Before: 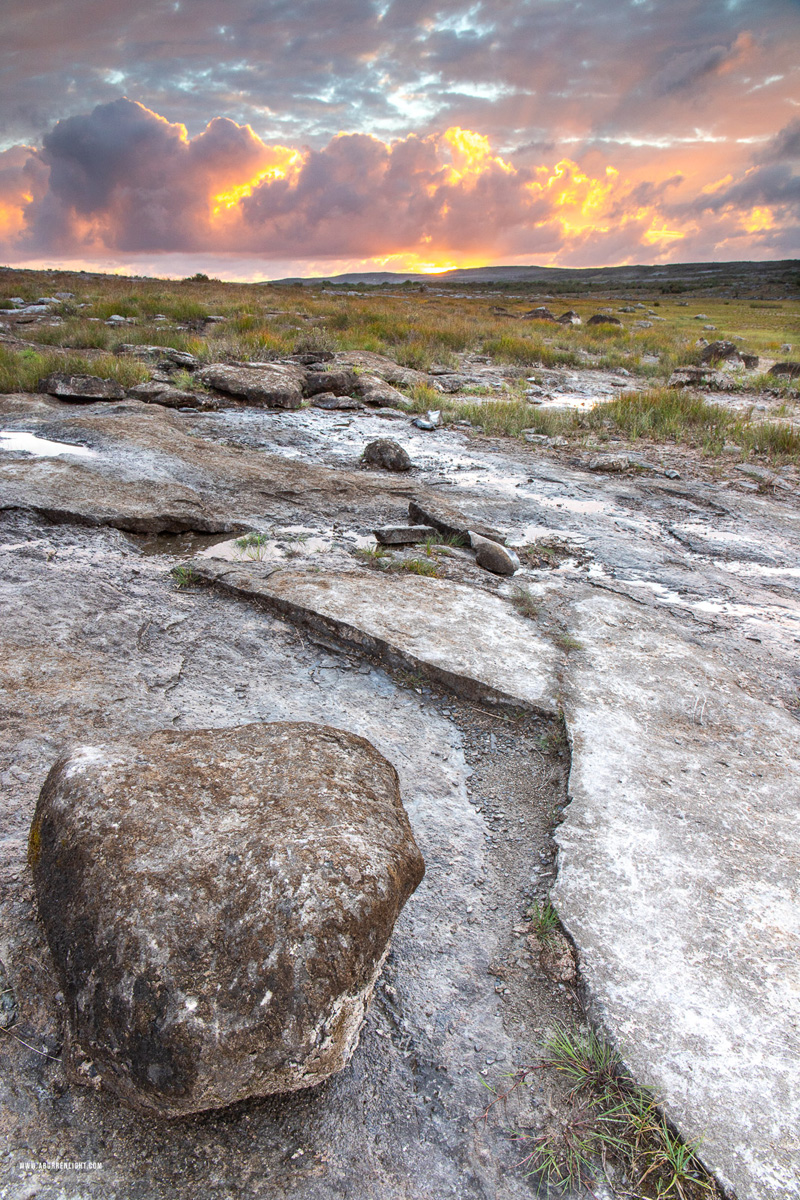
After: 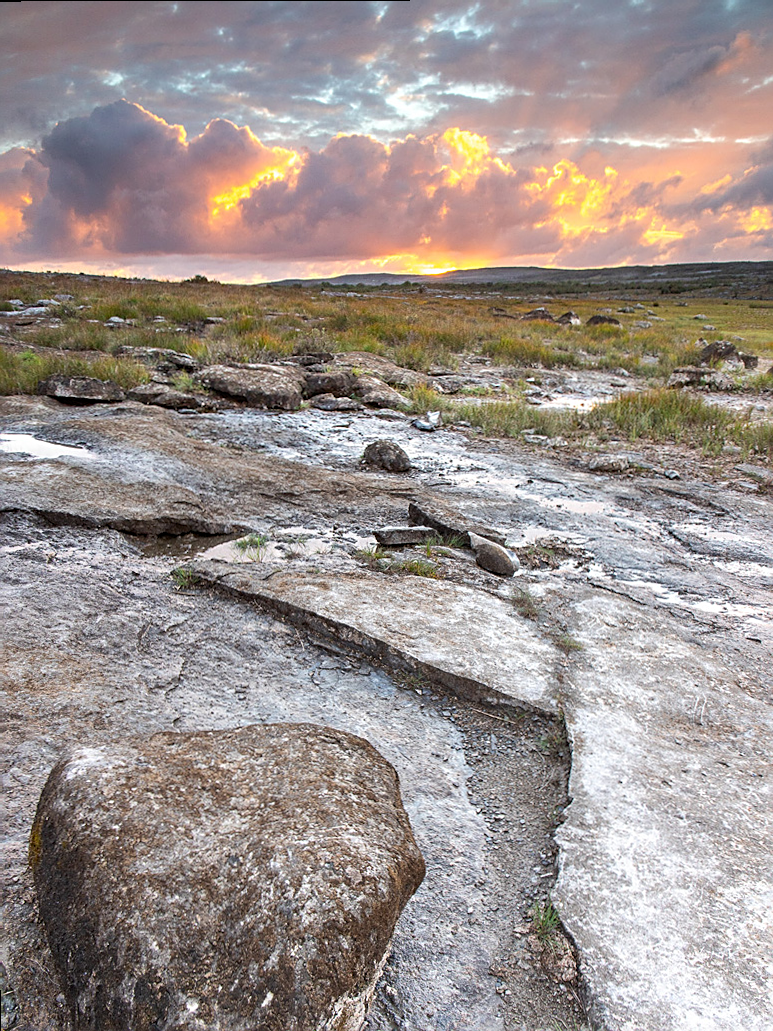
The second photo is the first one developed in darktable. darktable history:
crop and rotate: angle 0.147°, left 0.201%, right 3.512%, bottom 14.202%
sharpen: on, module defaults
